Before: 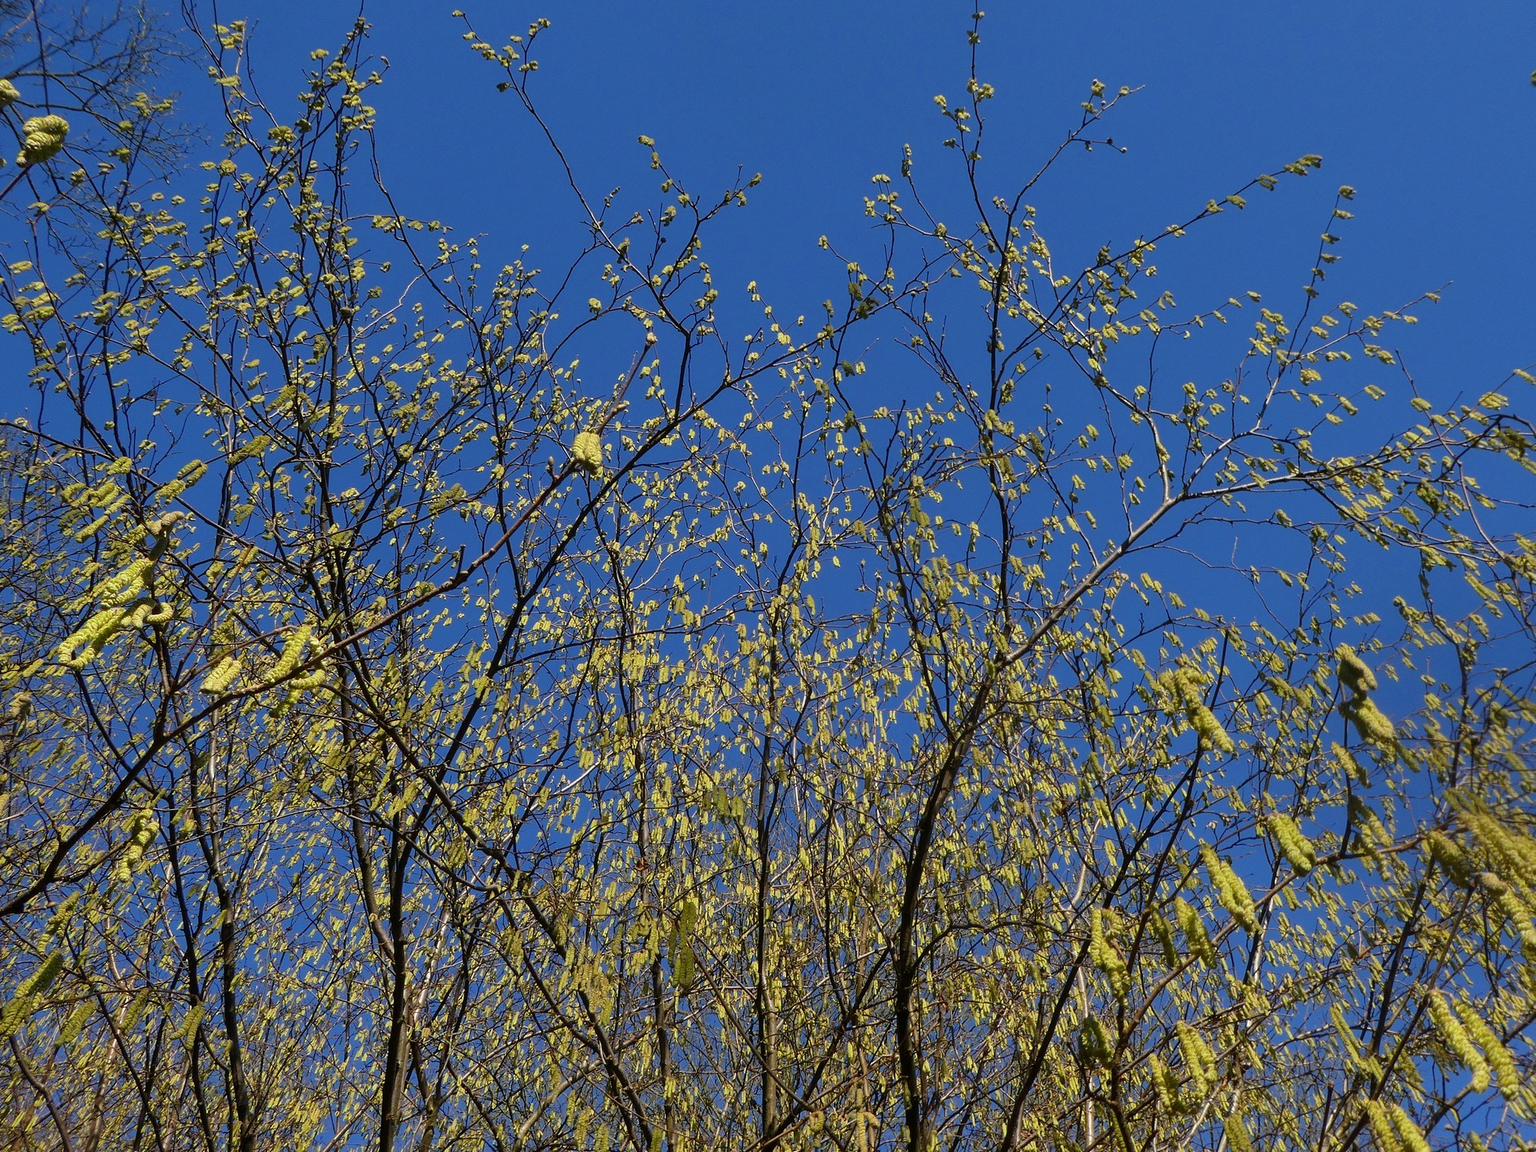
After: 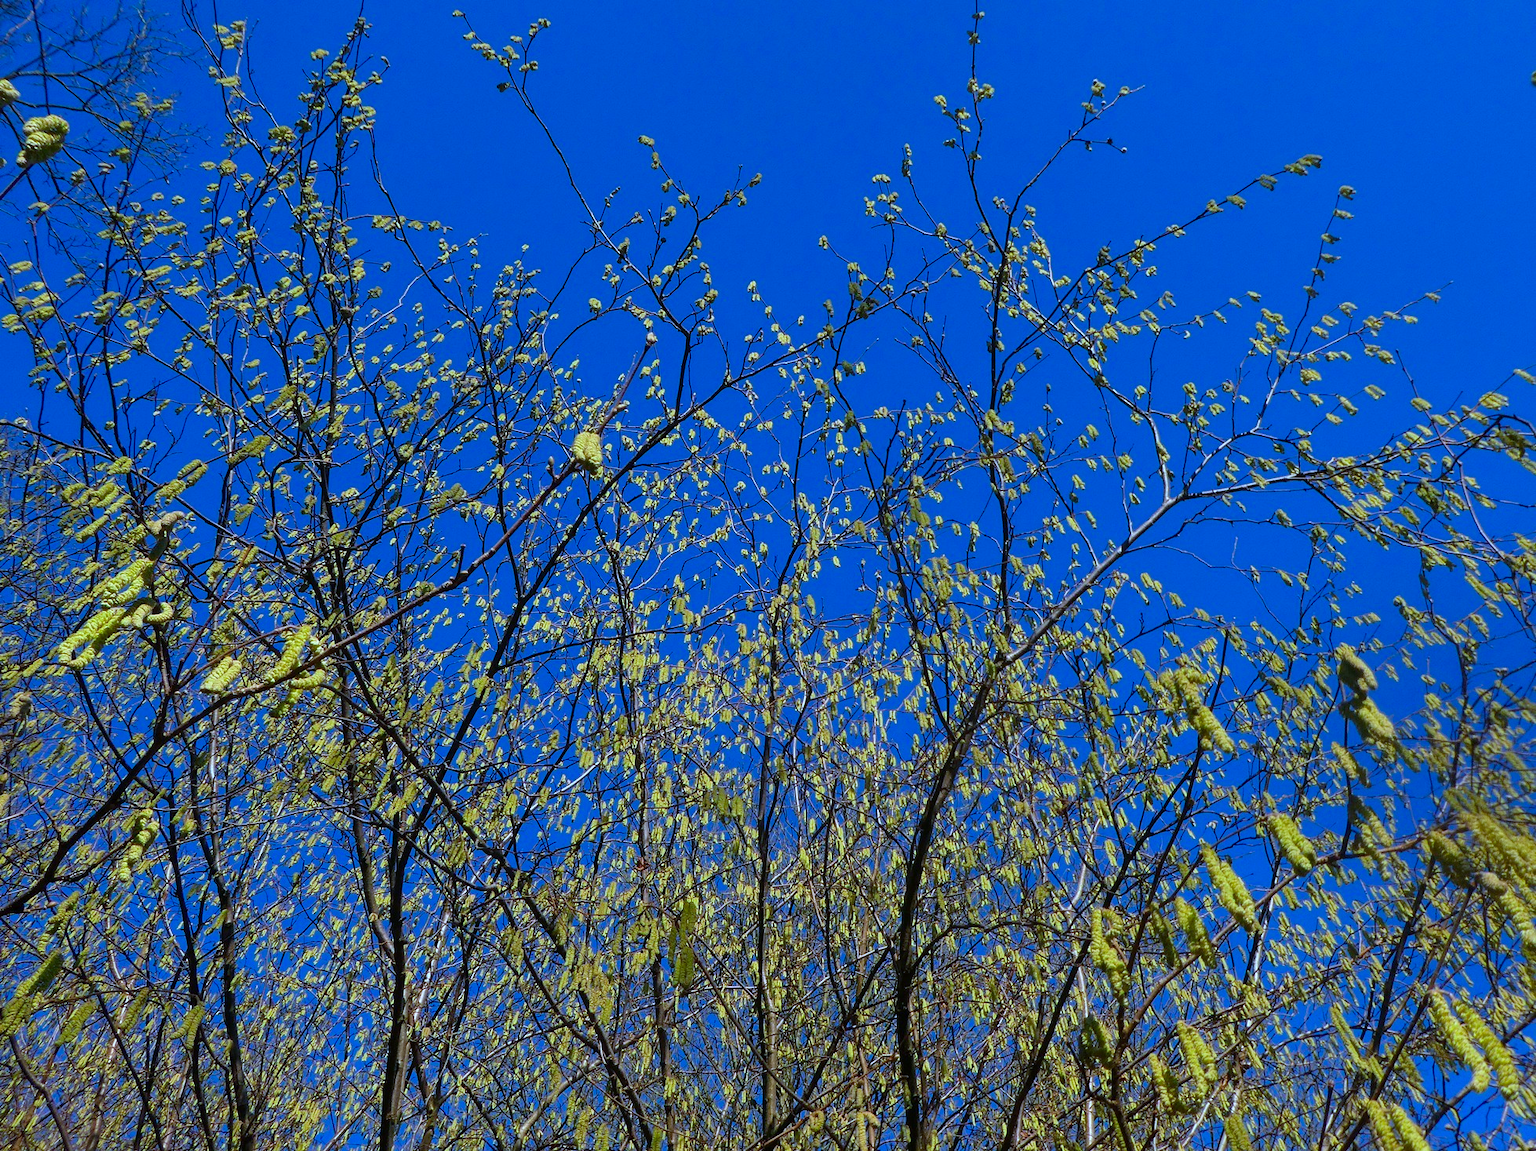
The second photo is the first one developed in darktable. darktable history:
color balance rgb: perceptual saturation grading › global saturation 20%, global vibrance 20%
color calibration: illuminant custom, x 0.39, y 0.392, temperature 3856.94 K
